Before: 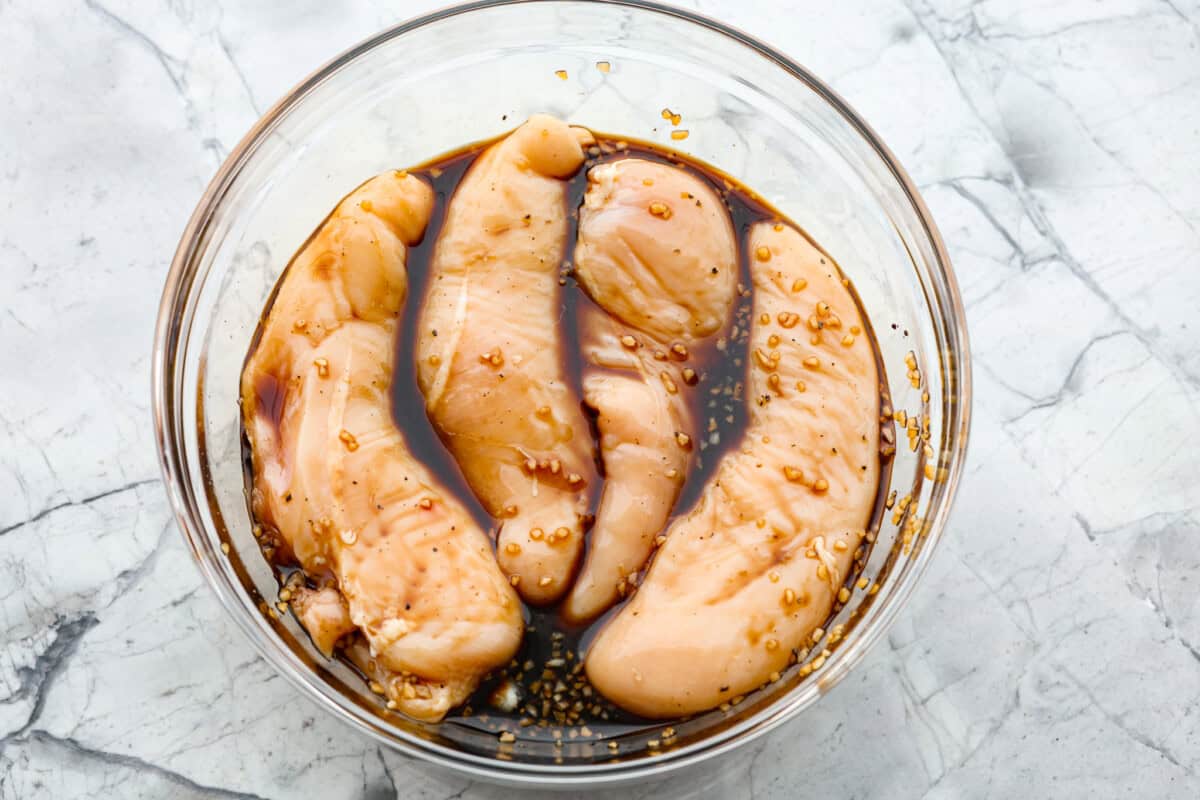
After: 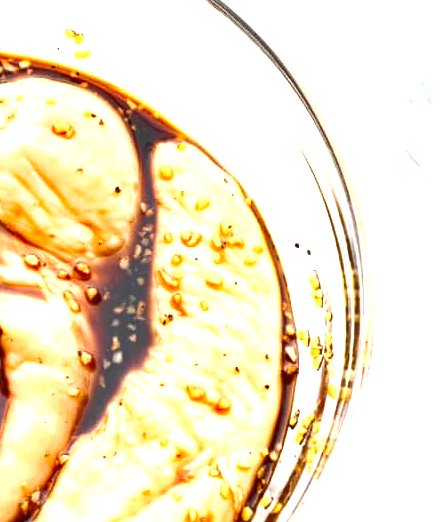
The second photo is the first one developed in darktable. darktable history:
crop and rotate: left 49.758%, top 10.137%, right 13.132%, bottom 24.574%
exposure: black level correction 0.001, exposure 1.399 EV, compensate highlight preservation false
shadows and highlights: shadows 36.68, highlights -27.77, highlights color adjustment 39.89%, soften with gaussian
